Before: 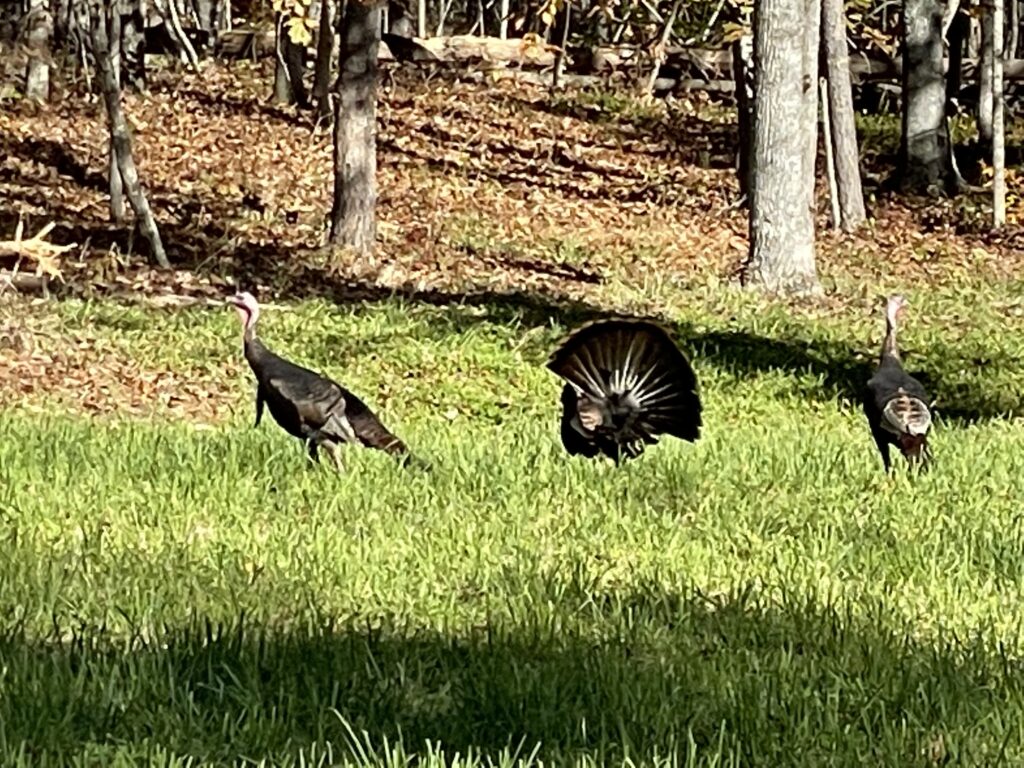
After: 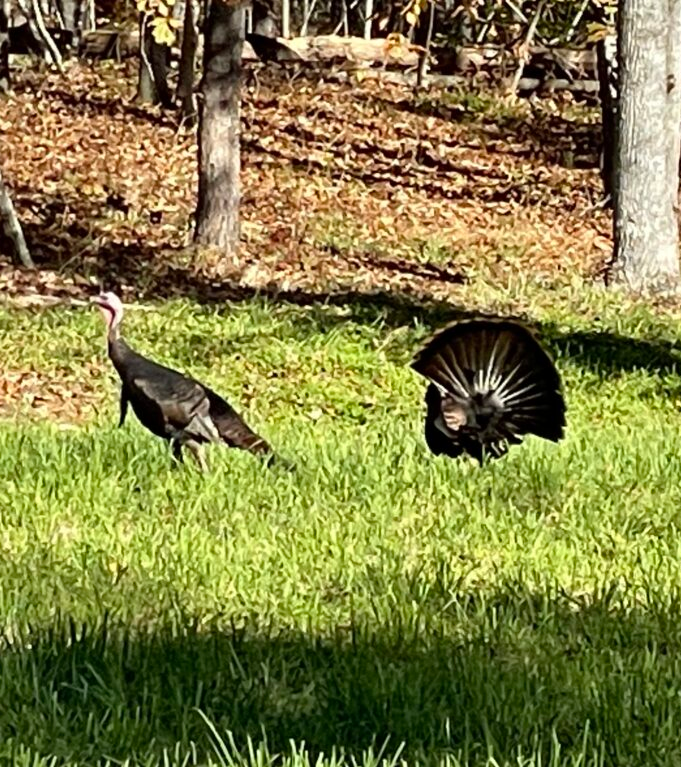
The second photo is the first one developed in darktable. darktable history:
crop and rotate: left 13.362%, right 20.053%
